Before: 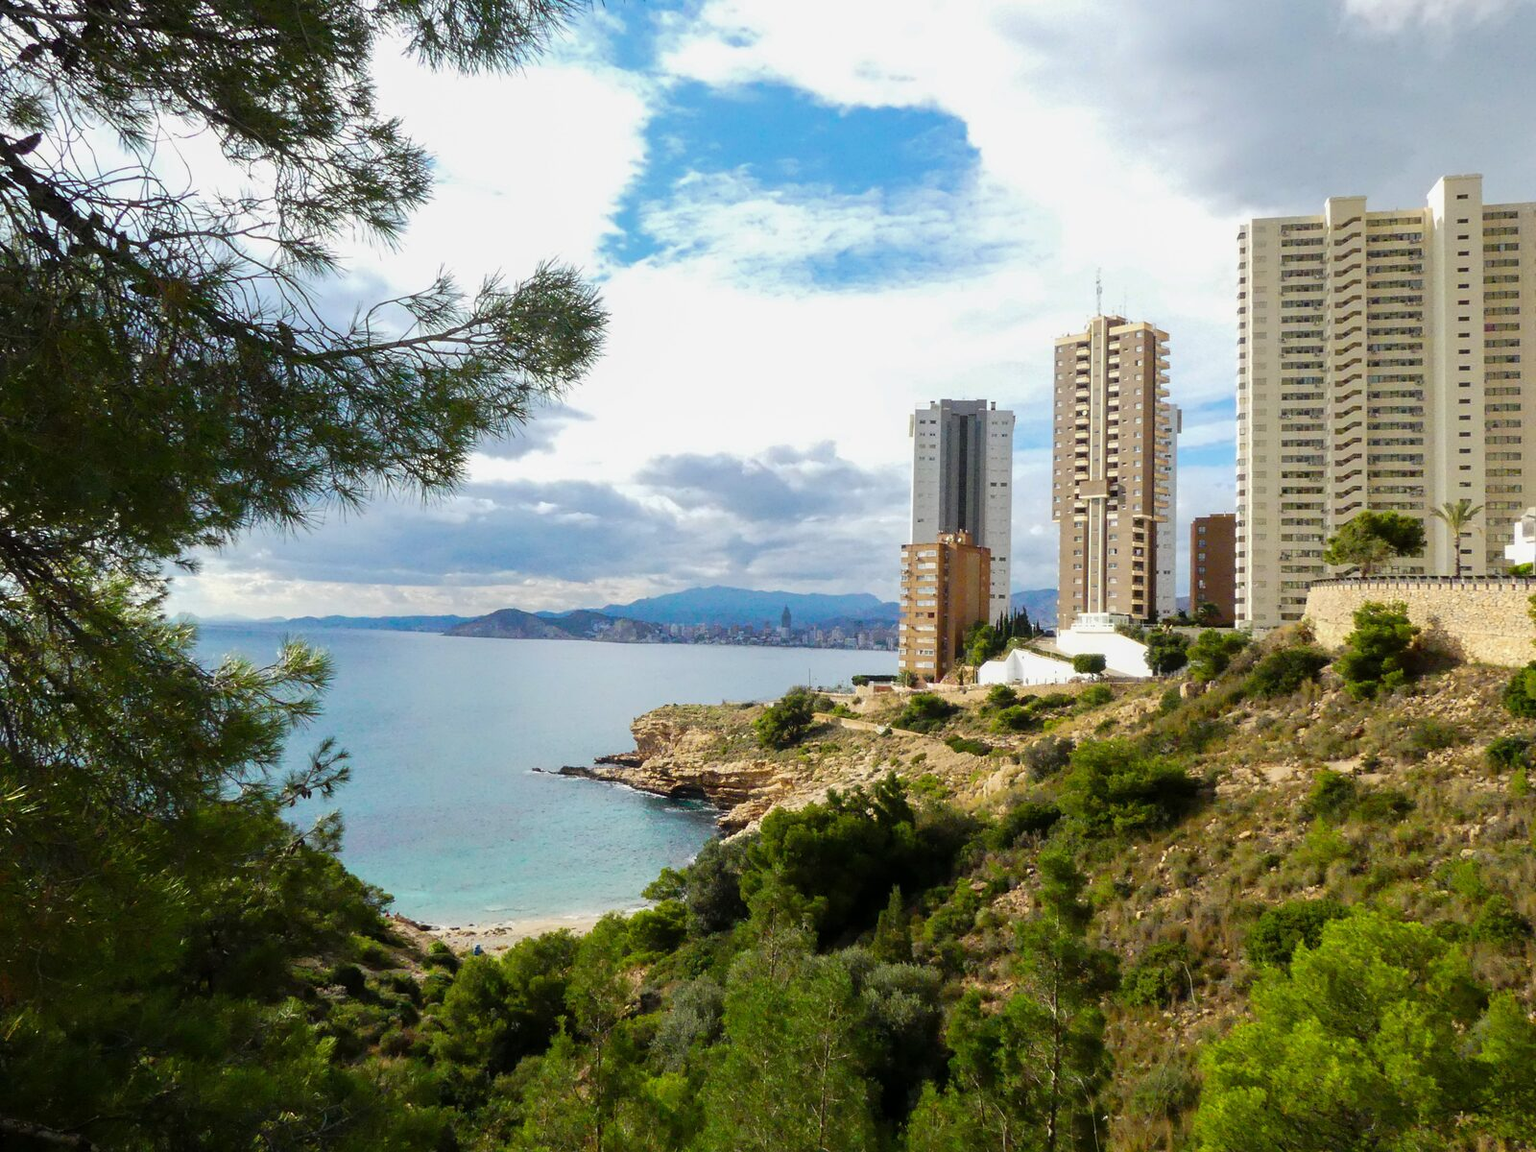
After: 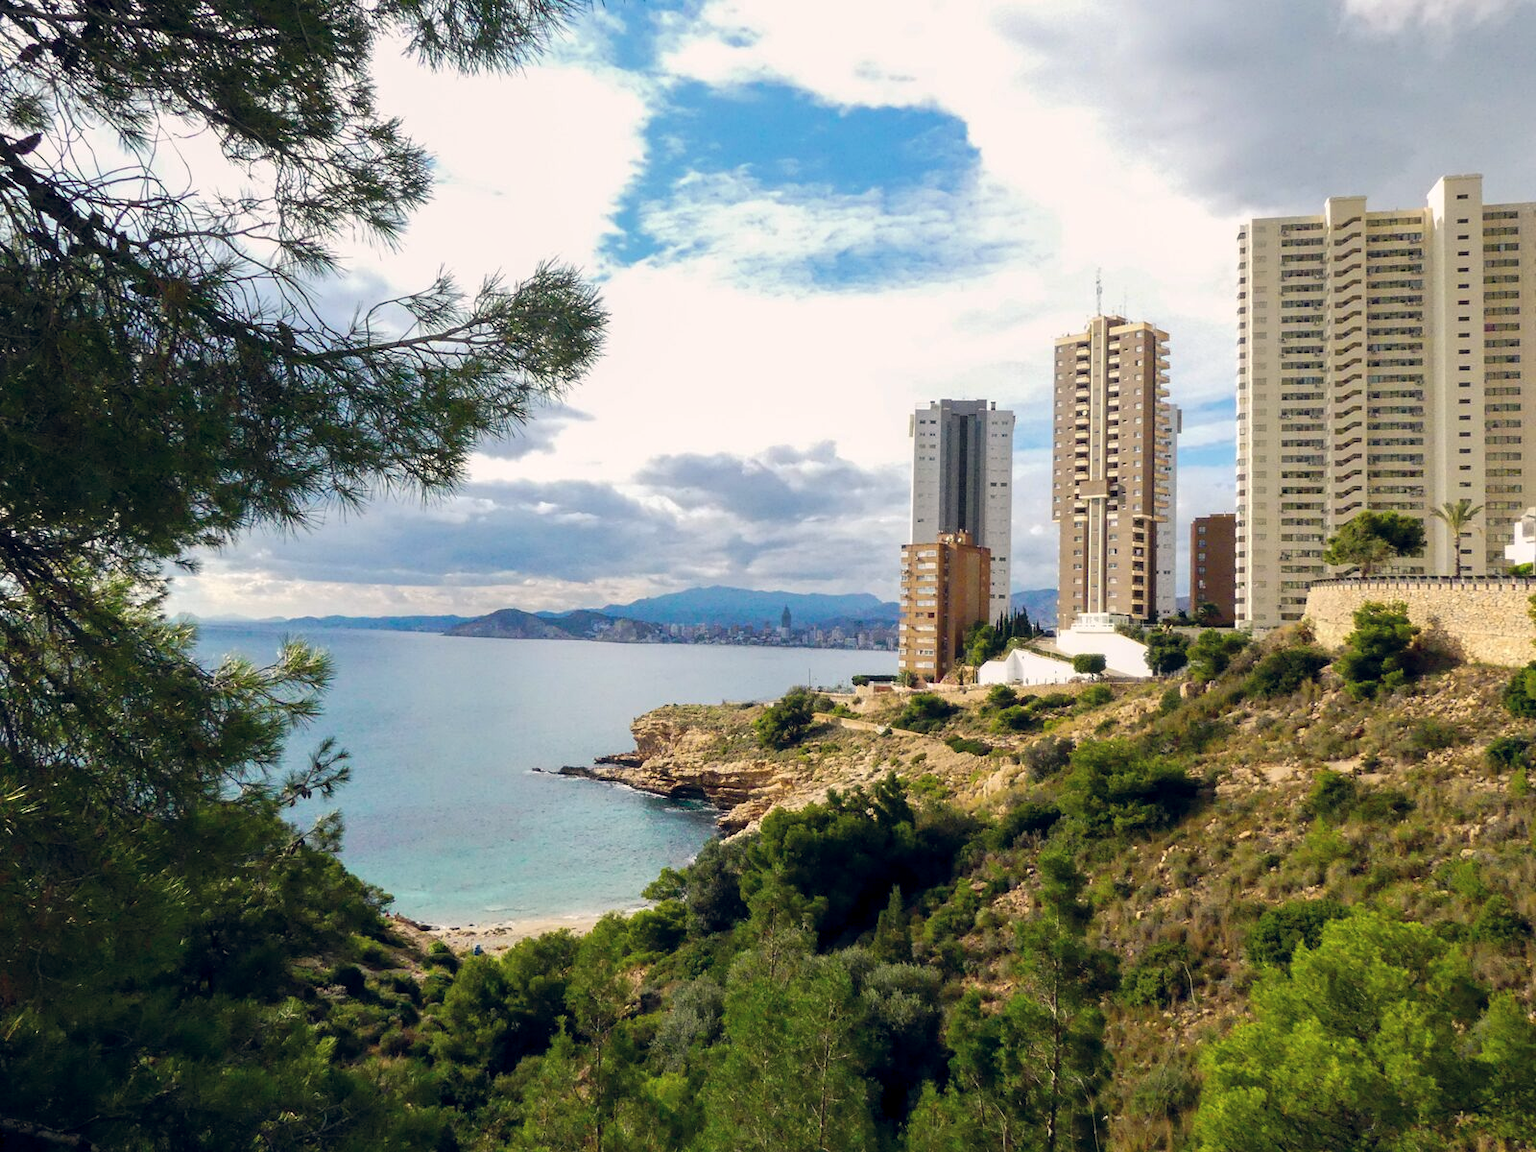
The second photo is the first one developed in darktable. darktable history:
local contrast: highlights 100%, shadows 100%, detail 120%, midtone range 0.2
color balance rgb: shadows lift › hue 87.51°, highlights gain › chroma 1.62%, highlights gain › hue 55.1°, global offset › chroma 0.1%, global offset › hue 253.66°, linear chroma grading › global chroma 0.5%
